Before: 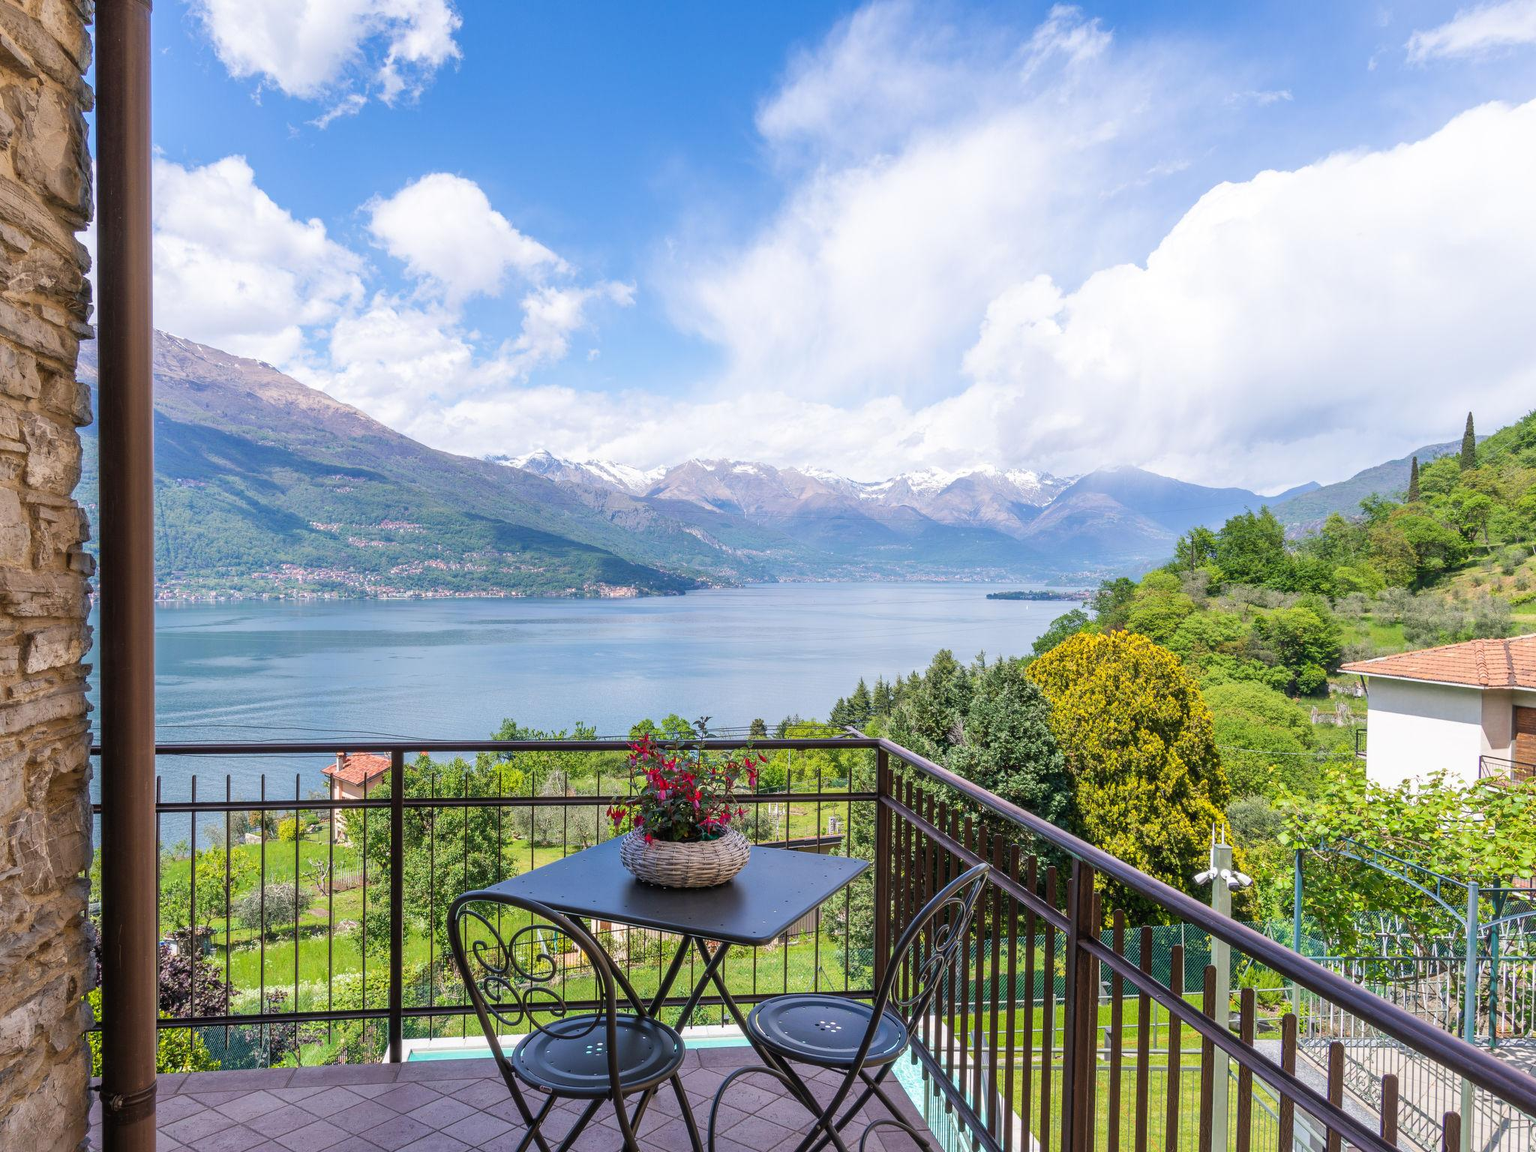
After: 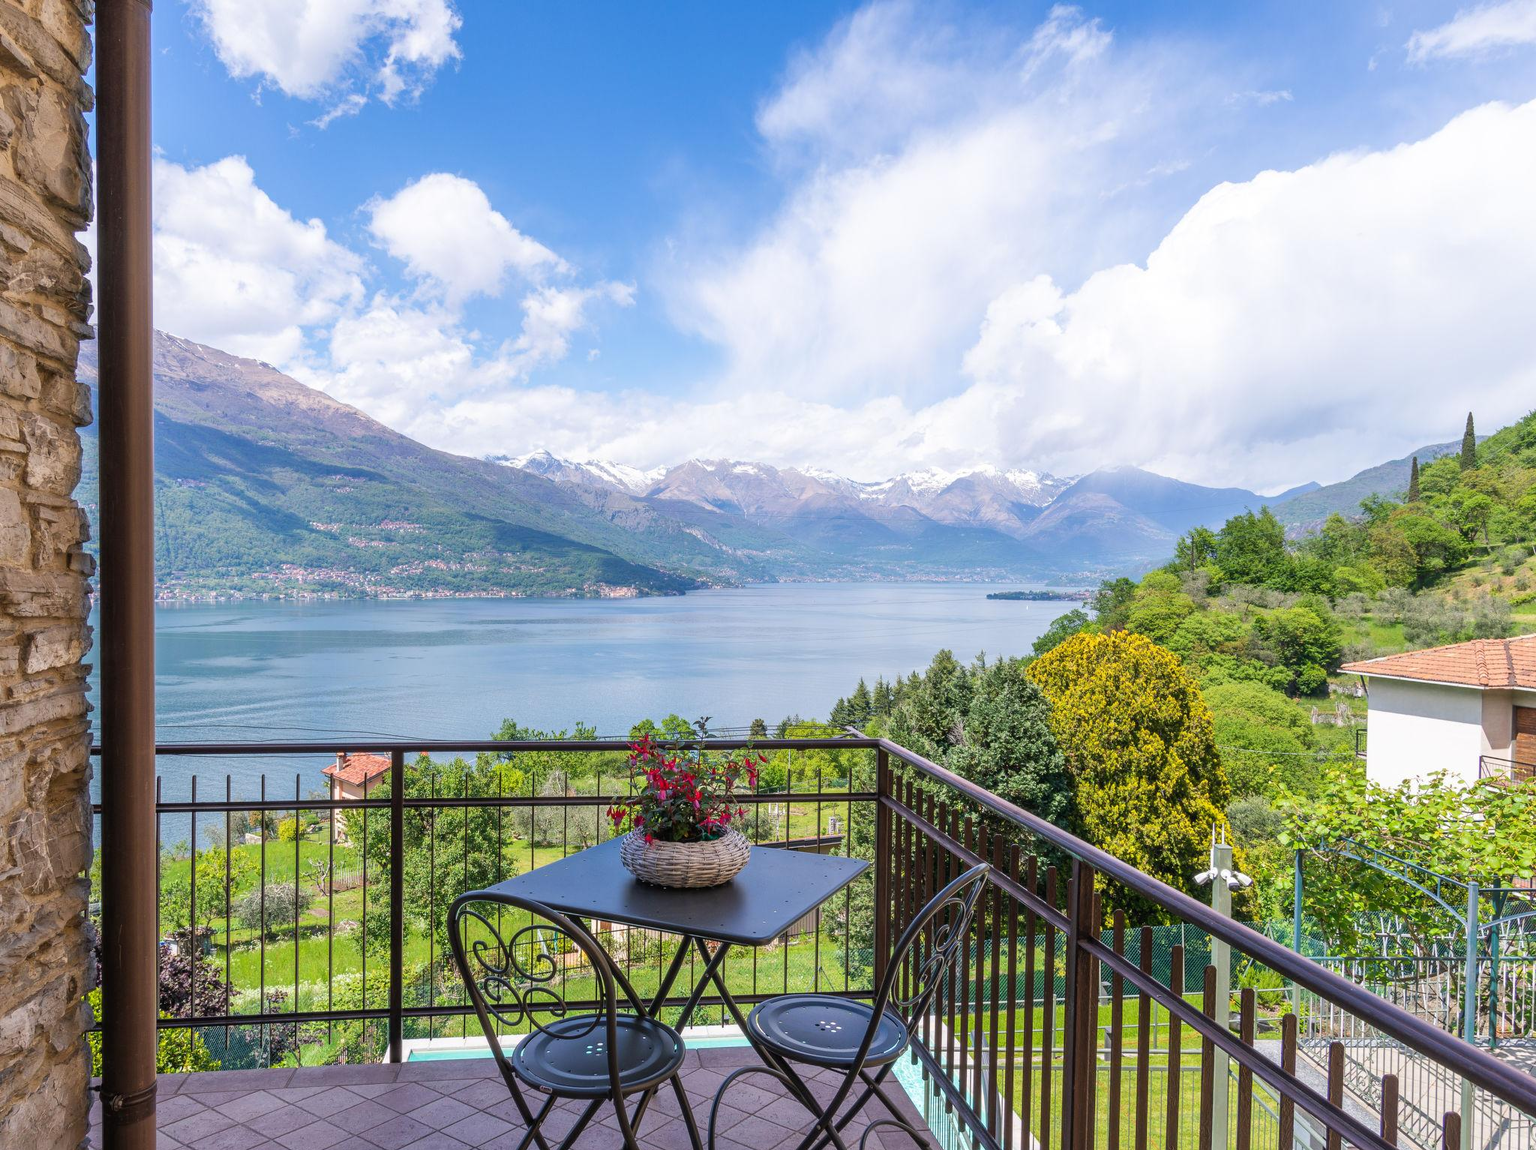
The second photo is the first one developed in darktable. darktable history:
crop: bottom 0.071%
